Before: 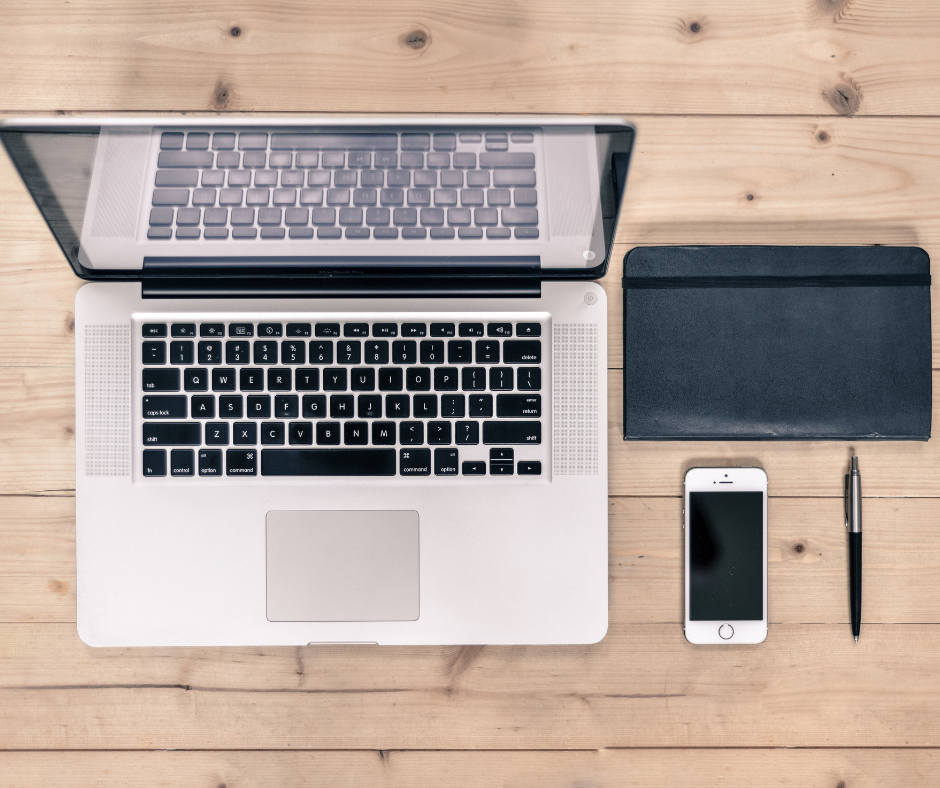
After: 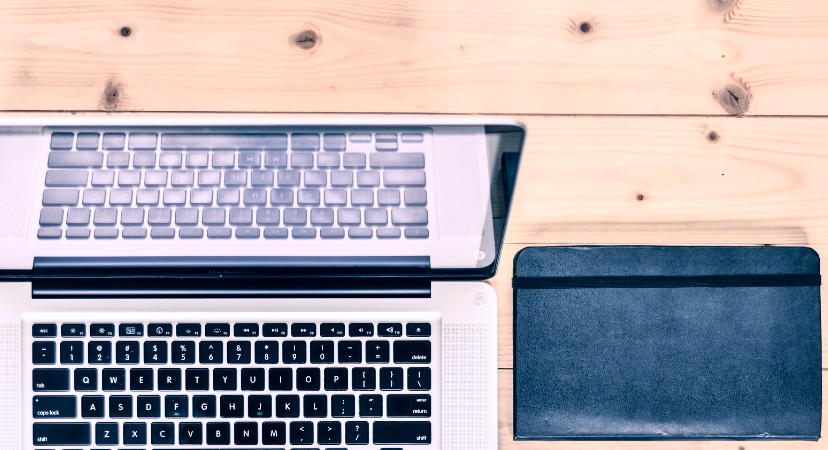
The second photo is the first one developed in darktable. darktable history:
tone curve: curves: ch0 [(0, 0) (0.236, 0.124) (0.373, 0.304) (0.542, 0.593) (0.737, 0.873) (1, 1)]; ch1 [(0, 0) (0.399, 0.328) (0.488, 0.484) (0.598, 0.624) (1, 1)]; ch2 [(0, 0) (0.448, 0.405) (0.523, 0.511) (0.592, 0.59) (1, 1)], color space Lab, independent channels, preserve colors none
tone equalizer: -7 EV 0.15 EV, -6 EV 0.6 EV, -5 EV 1.15 EV, -4 EV 1.33 EV, -3 EV 1.15 EV, -2 EV 0.6 EV, -1 EV 0.15 EV, mask exposure compensation -0.5 EV
crop and rotate: left 11.812%, bottom 42.776%
